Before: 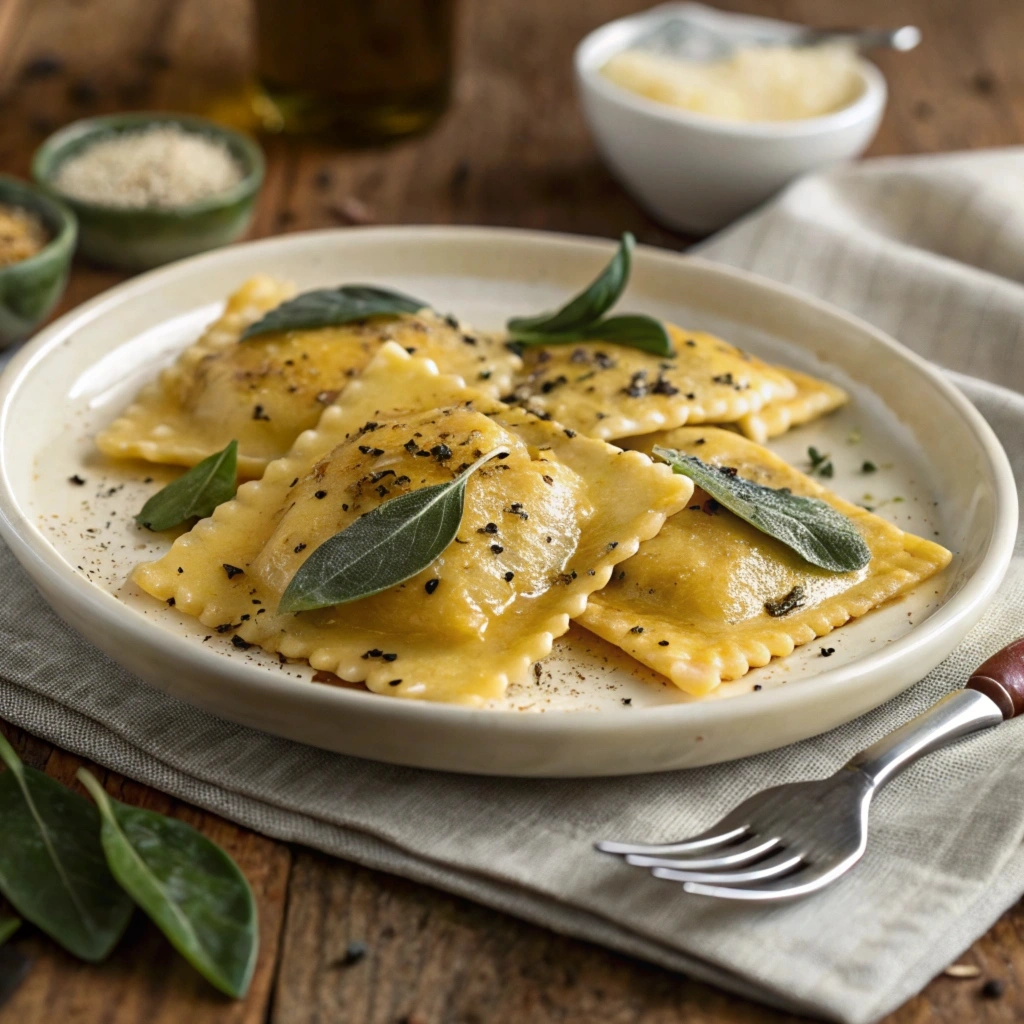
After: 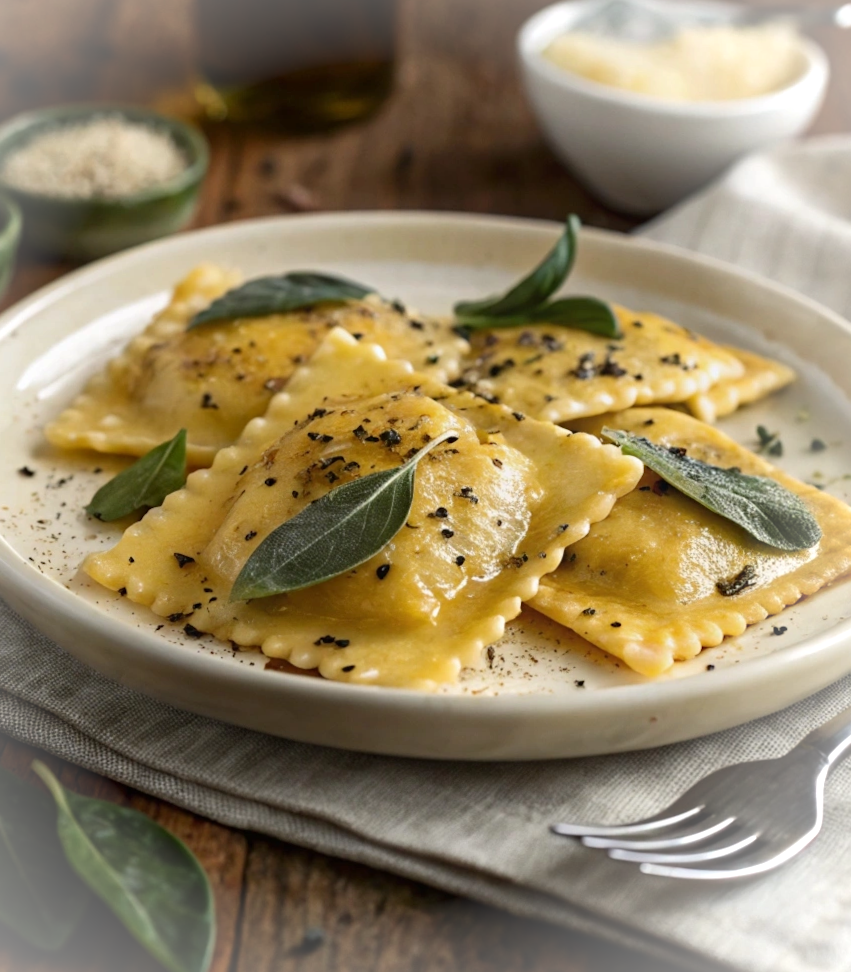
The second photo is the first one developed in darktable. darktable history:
crop and rotate: angle 0.988°, left 4.211%, top 0.759%, right 11.211%, bottom 2.695%
vignetting: fall-off start 86.79%, brightness 0.288, saturation -0.001, center (-0.117, -0.003), automatic ratio true
